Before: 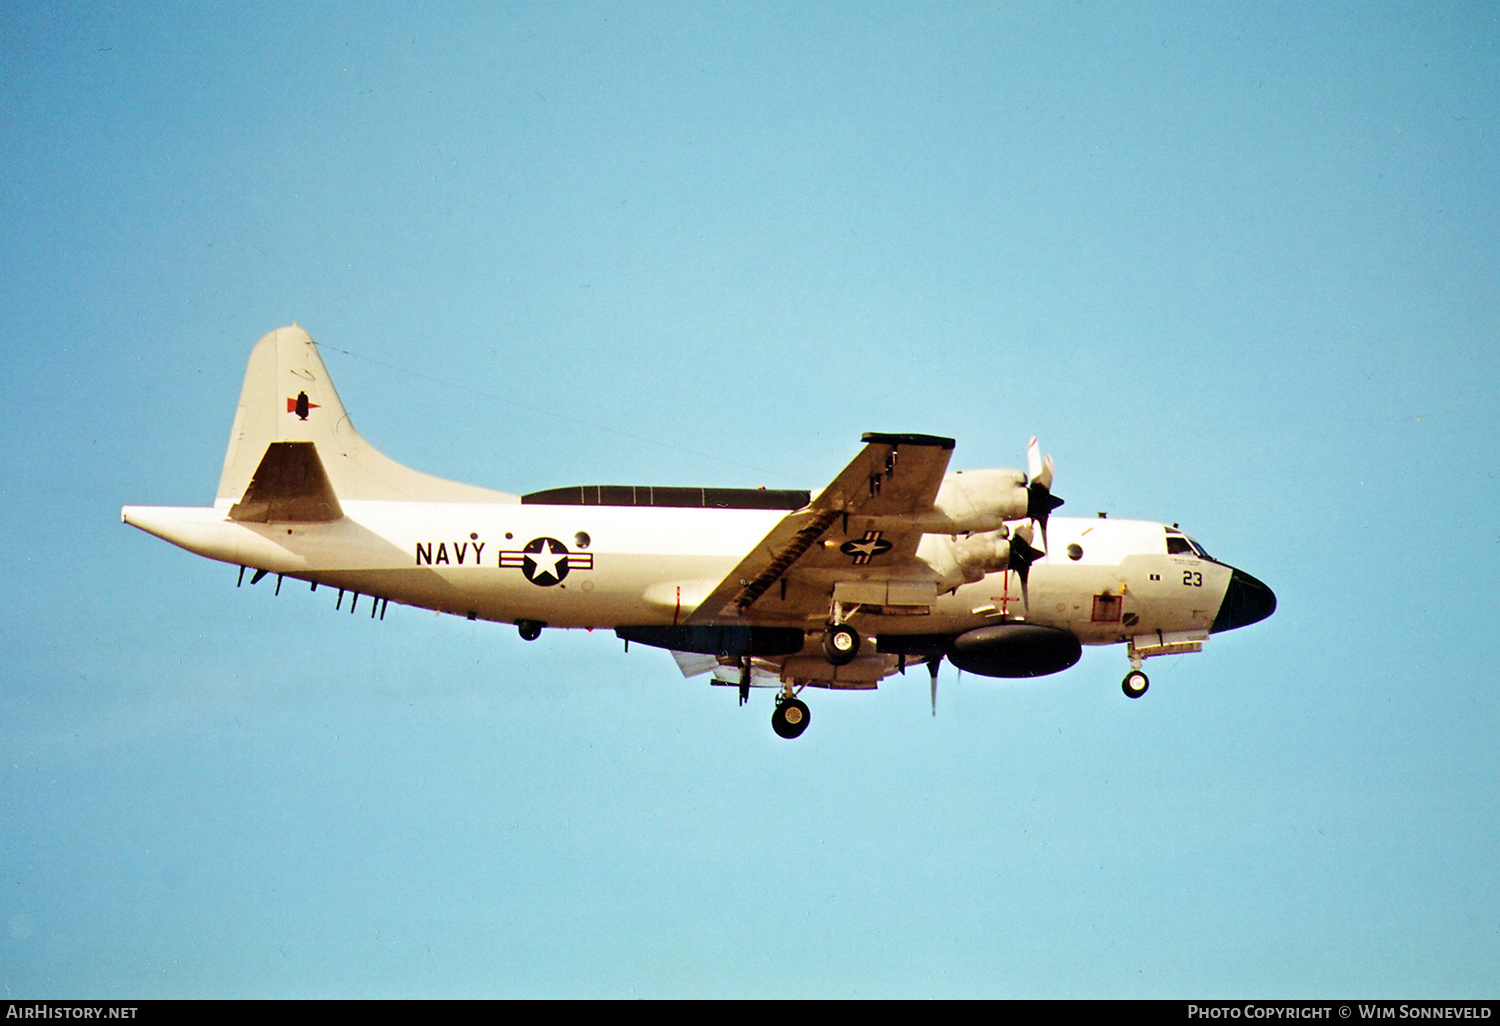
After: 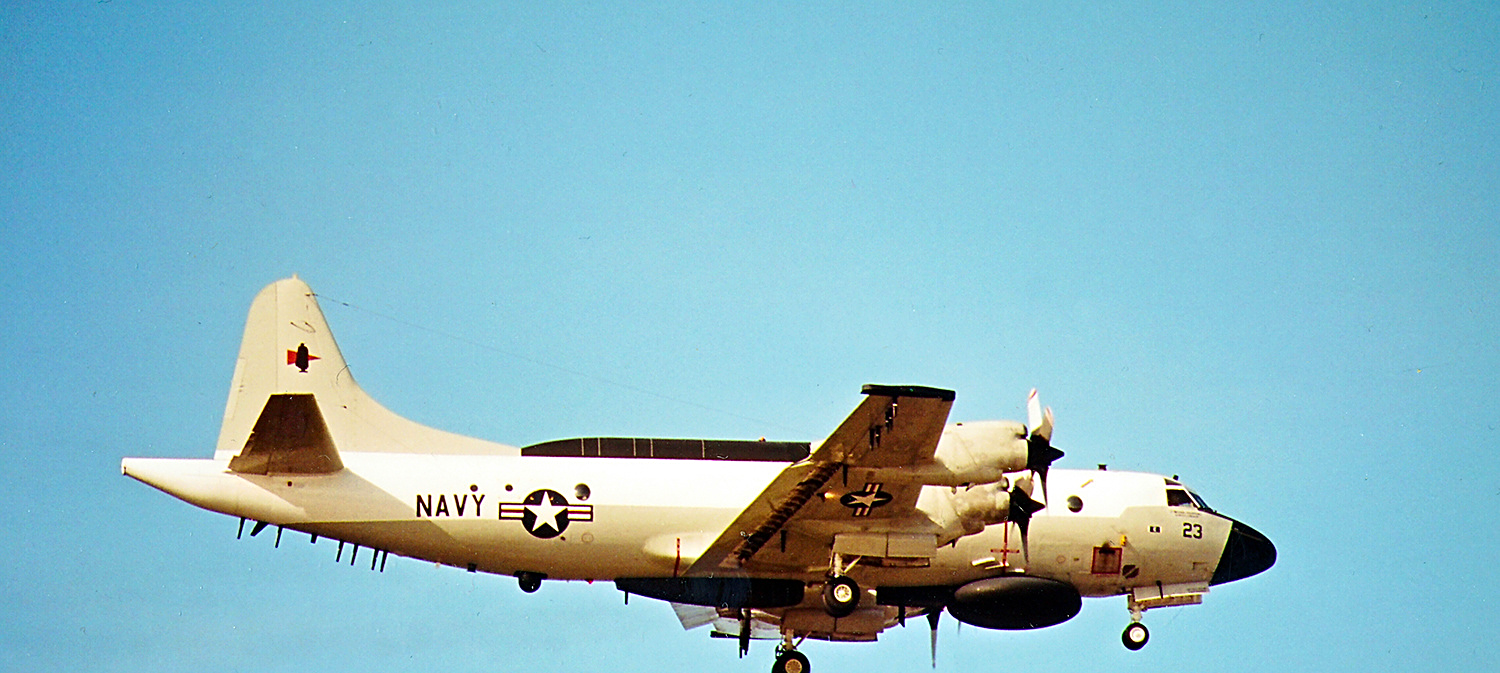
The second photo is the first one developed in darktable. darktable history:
crop and rotate: top 4.757%, bottom 29.61%
sharpen: on, module defaults
contrast brightness saturation: contrast 0.036, saturation 0.152
